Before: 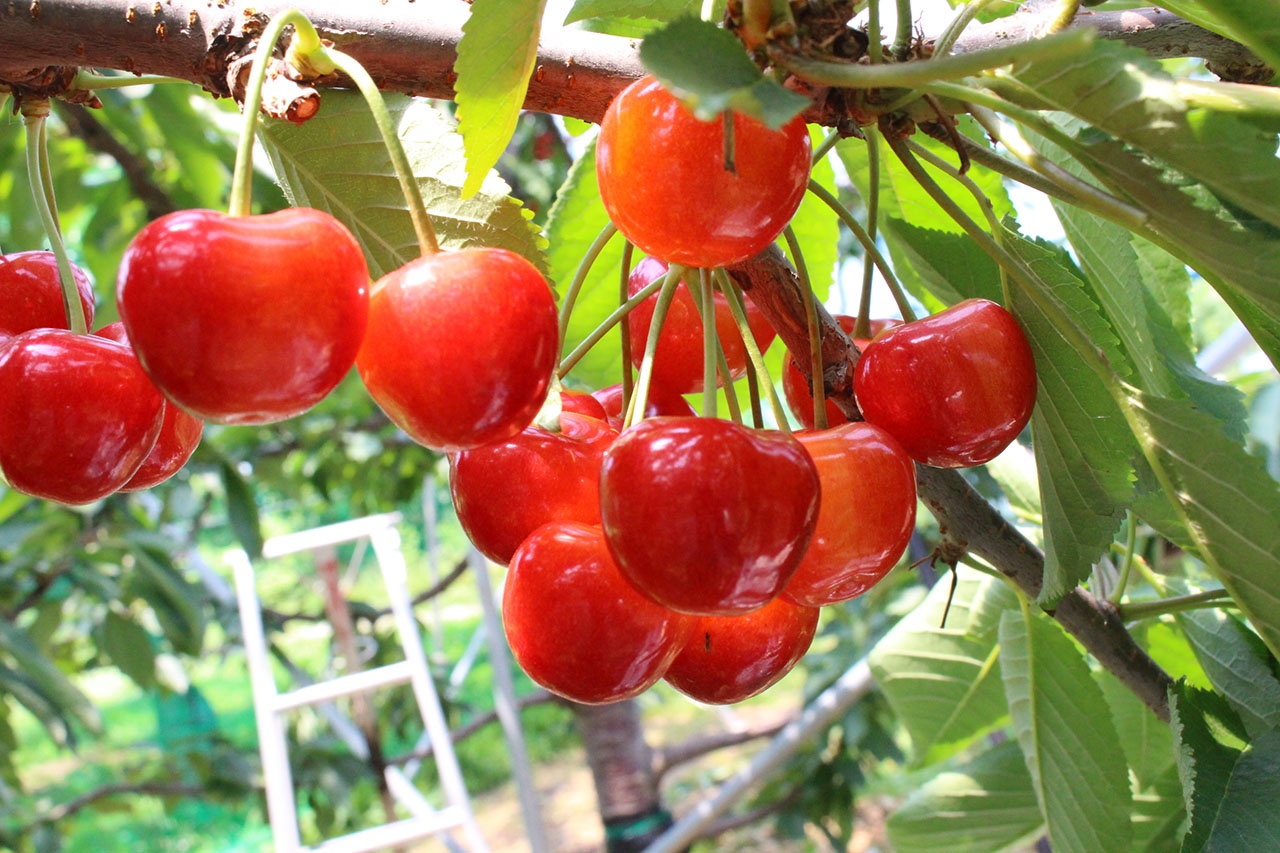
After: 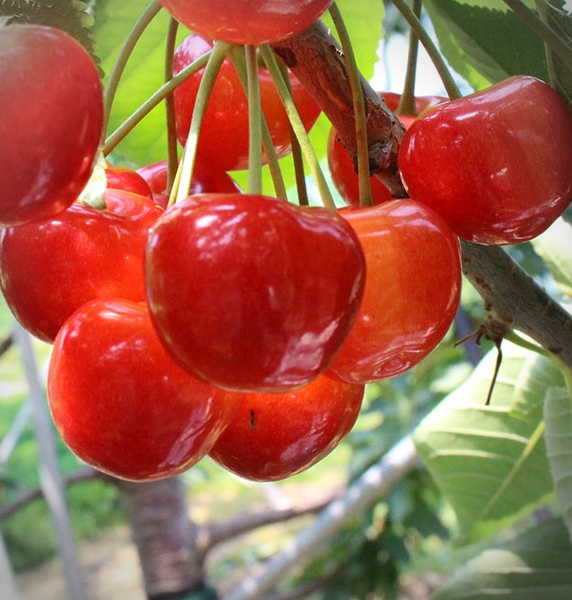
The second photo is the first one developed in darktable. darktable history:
crop: left 35.548%, top 26.191%, right 19.745%, bottom 3.387%
vignetting: brightness -0.575
